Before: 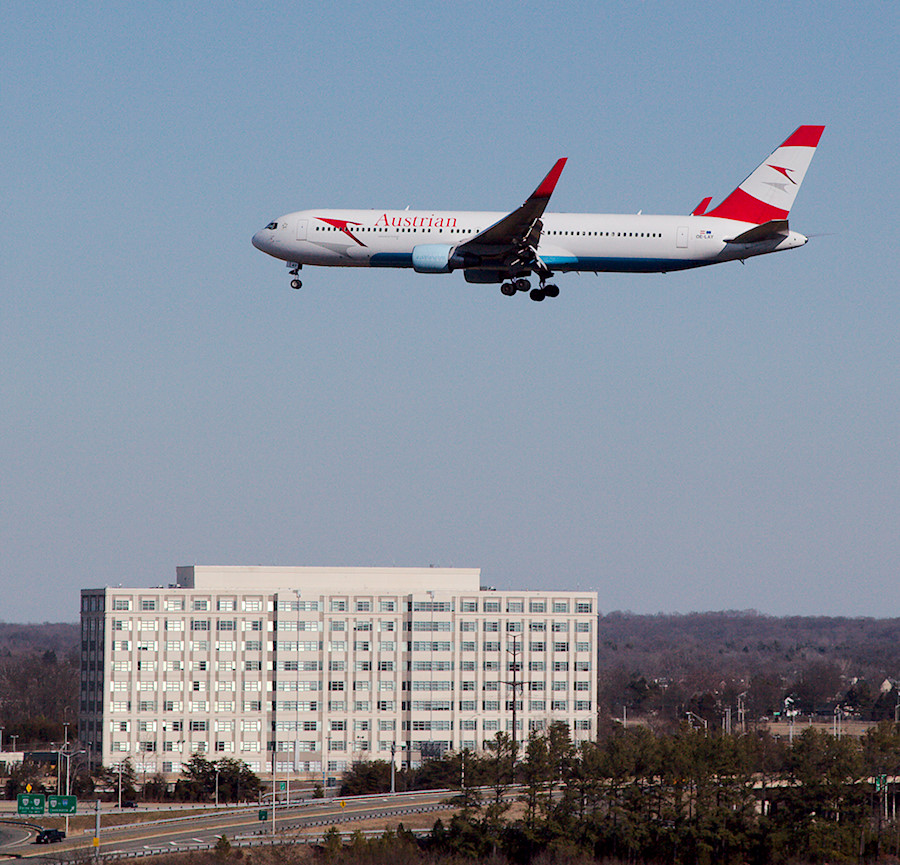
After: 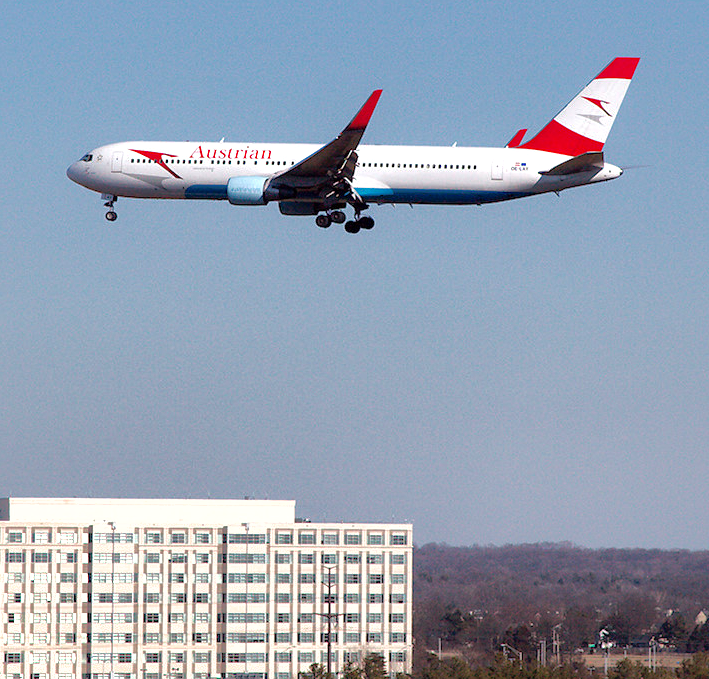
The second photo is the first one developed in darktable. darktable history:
crop and rotate: left 20.647%, top 7.945%, right 0.495%, bottom 13.457%
tone equalizer: -8 EV -0.736 EV, -7 EV -0.67 EV, -6 EV -0.576 EV, -5 EV -0.419 EV, -3 EV 0.397 EV, -2 EV 0.6 EV, -1 EV 0.676 EV, +0 EV 0.736 EV, mask exposure compensation -0.503 EV
shadows and highlights: shadows 59.06, highlights -59.86
